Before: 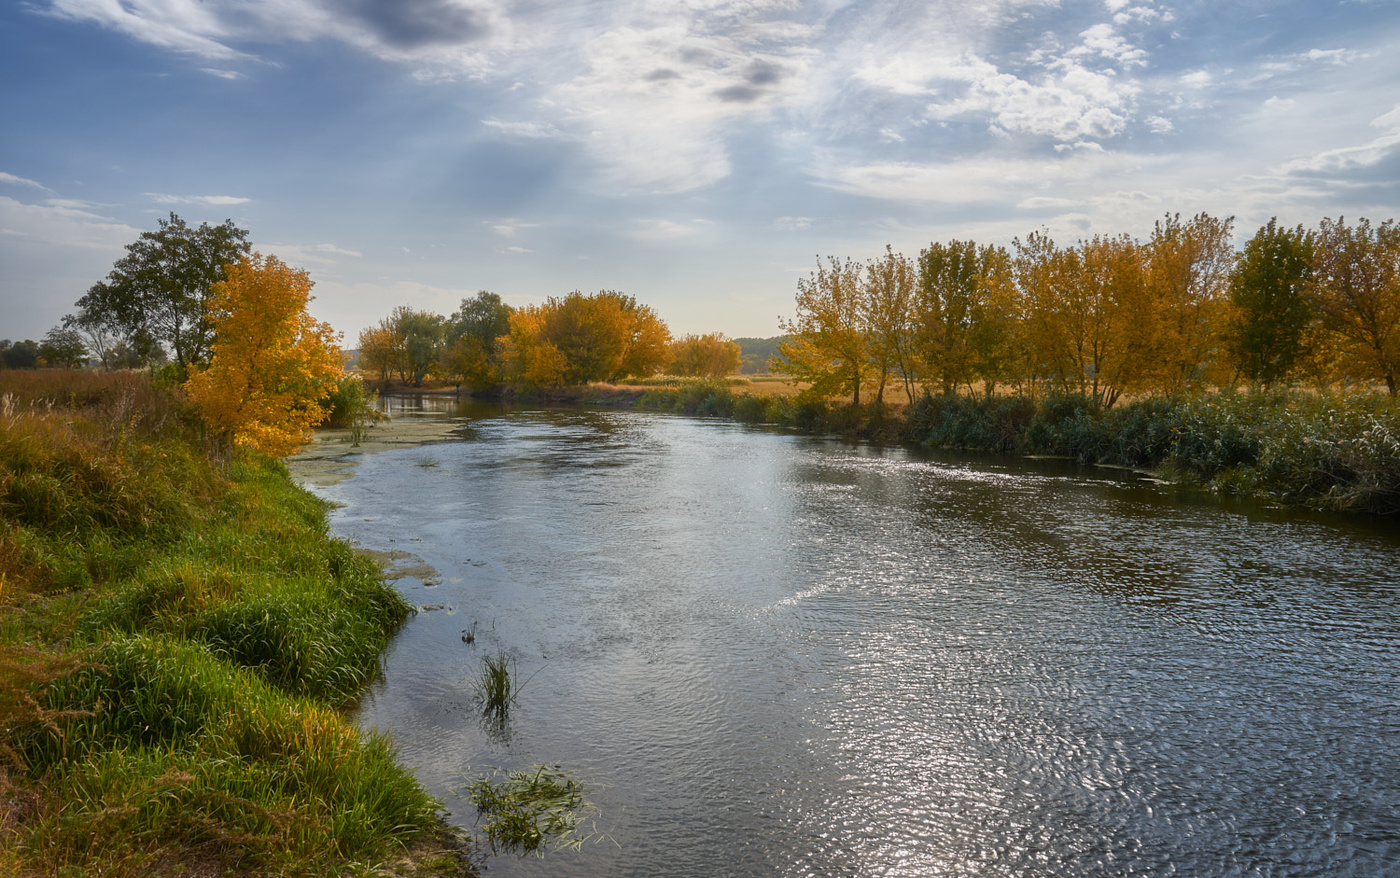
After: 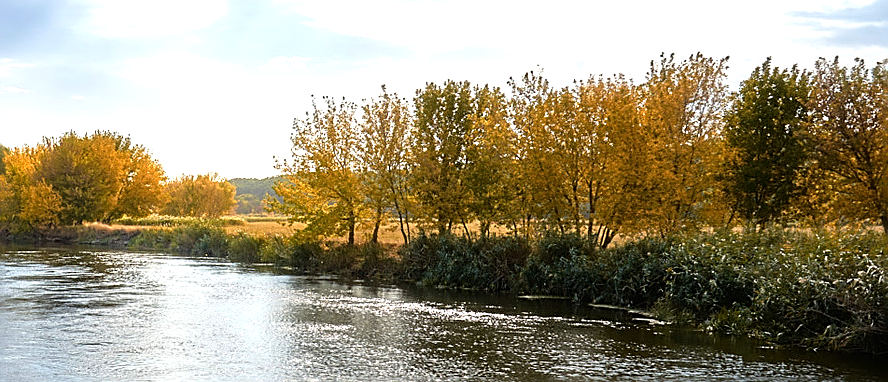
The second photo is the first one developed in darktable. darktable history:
sharpen: amount 0.89
tone equalizer: -8 EV -1.07 EV, -7 EV -1.04 EV, -6 EV -0.869 EV, -5 EV -0.6 EV, -3 EV 0.573 EV, -2 EV 0.887 EV, -1 EV 1.01 EV, +0 EV 1.07 EV
crop: left 36.138%, top 18.266%, right 0.38%, bottom 38.143%
